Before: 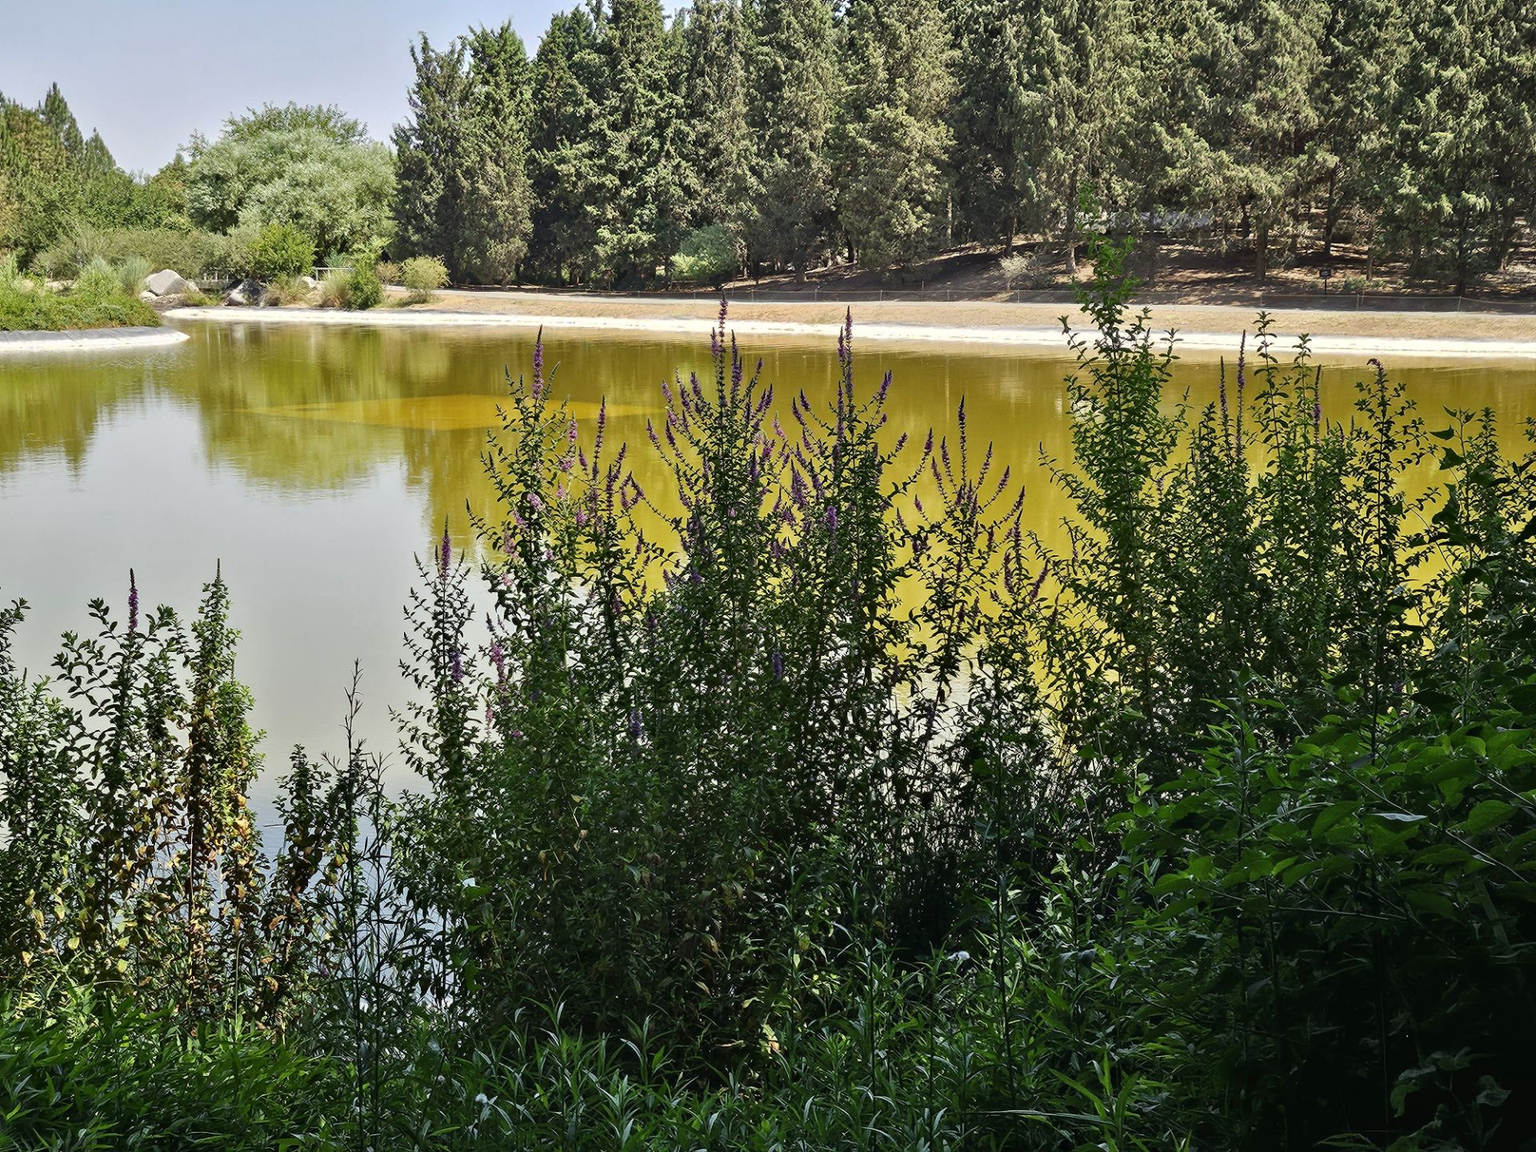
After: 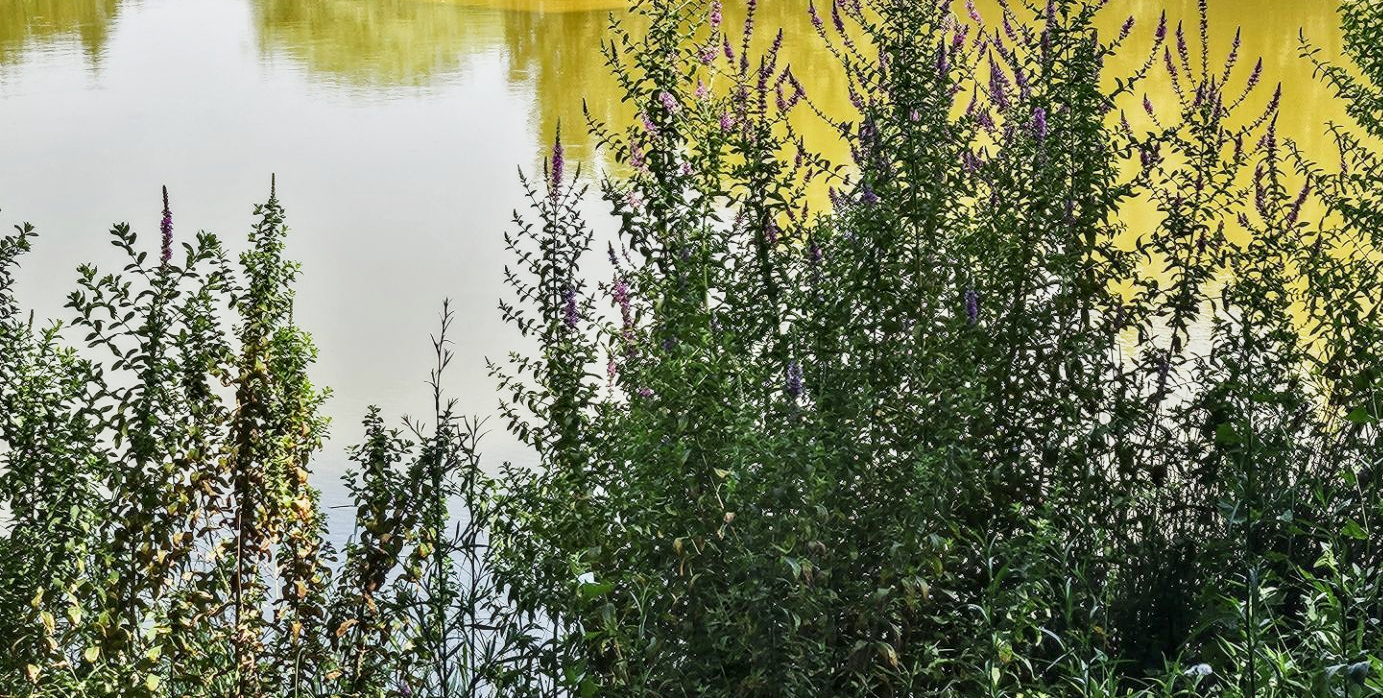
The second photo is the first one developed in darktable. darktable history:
local contrast: detail 130%
crop: top 36.498%, right 27.964%, bottom 14.995%
sigmoid: contrast 1.22, skew 0.65
exposure: exposure 0.636 EV, compensate highlight preservation false
